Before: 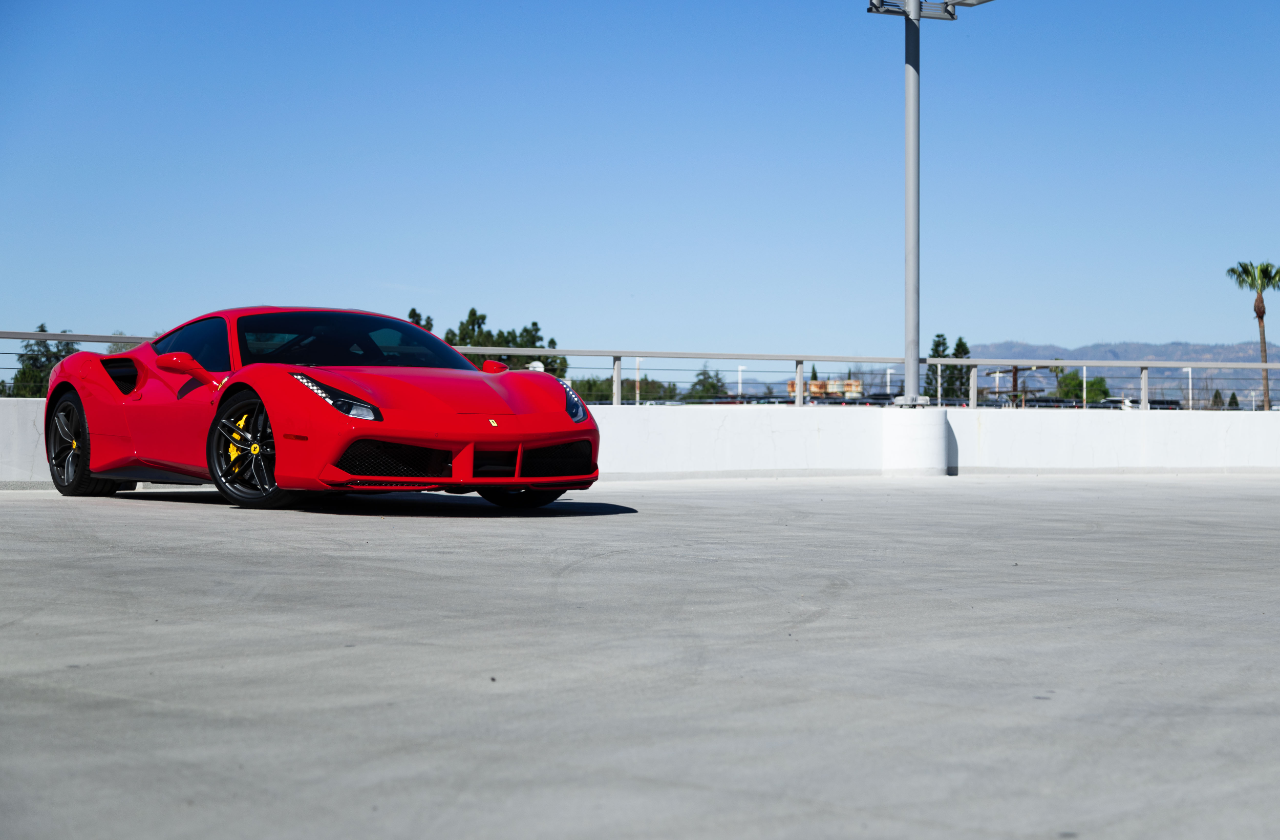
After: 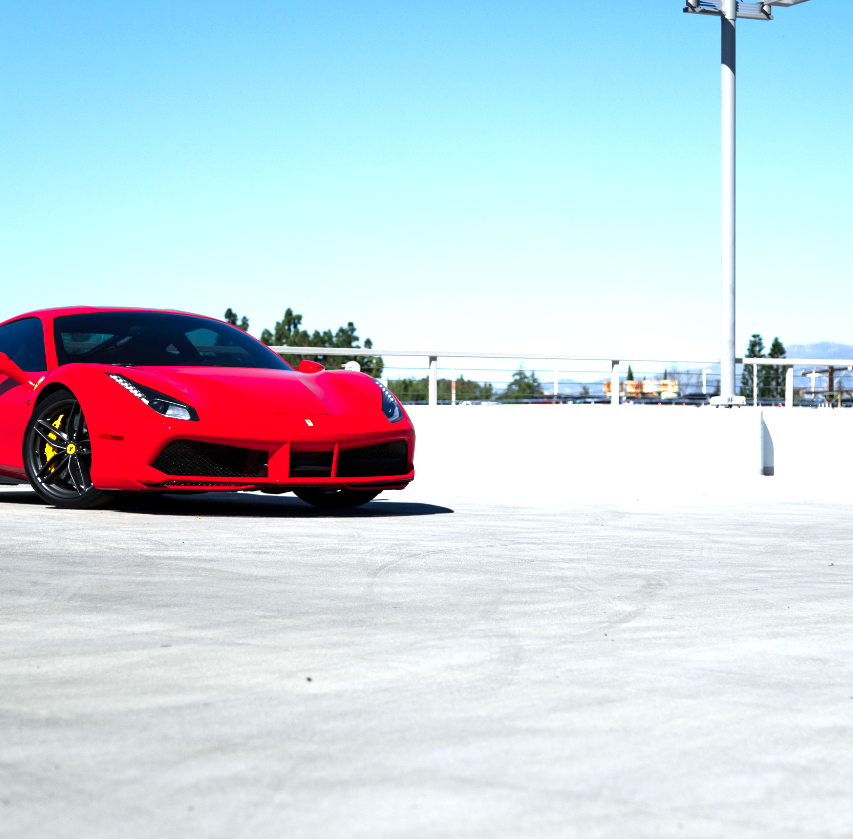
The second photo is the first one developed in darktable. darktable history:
crop and rotate: left 14.385%, right 18.948%
exposure: black level correction 0.001, exposure 1.05 EV, compensate exposure bias true, compensate highlight preservation false
